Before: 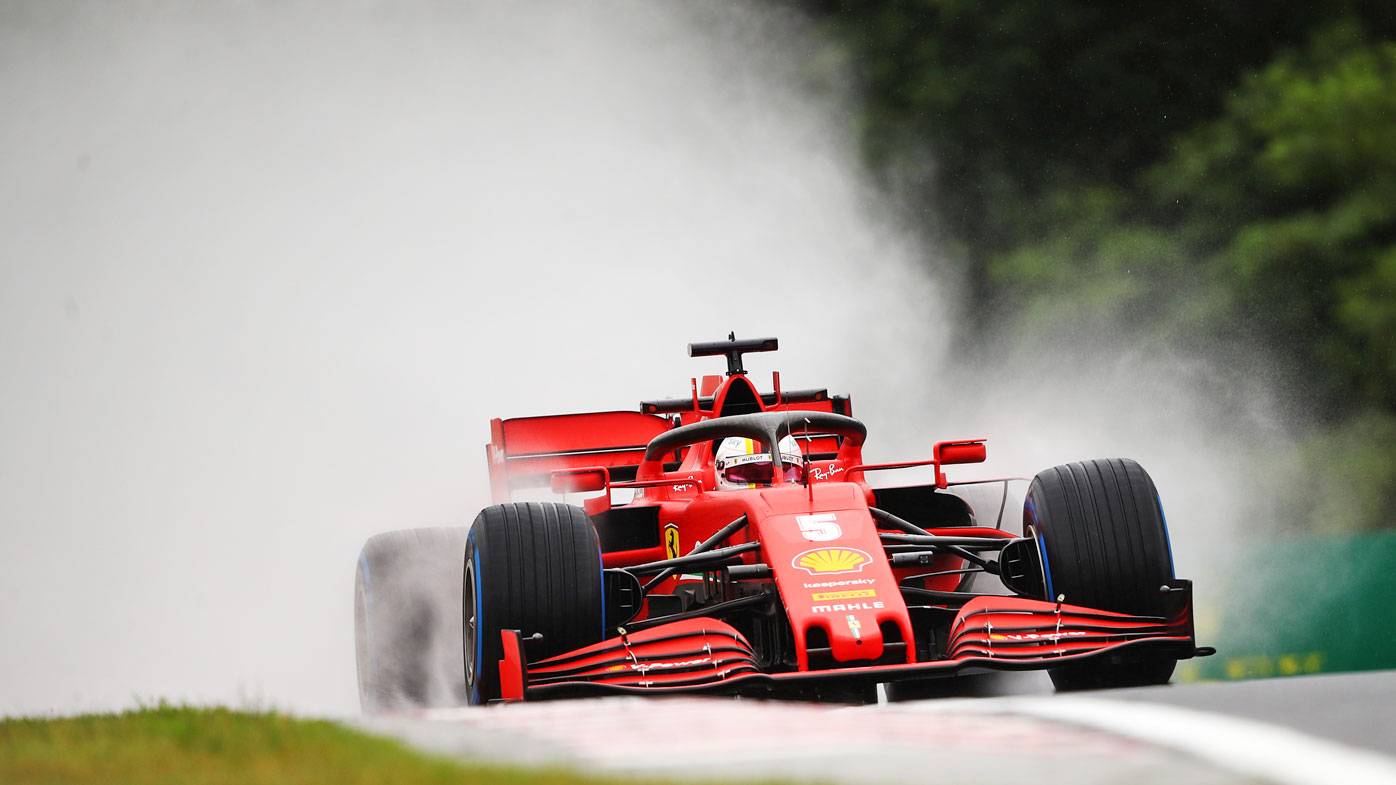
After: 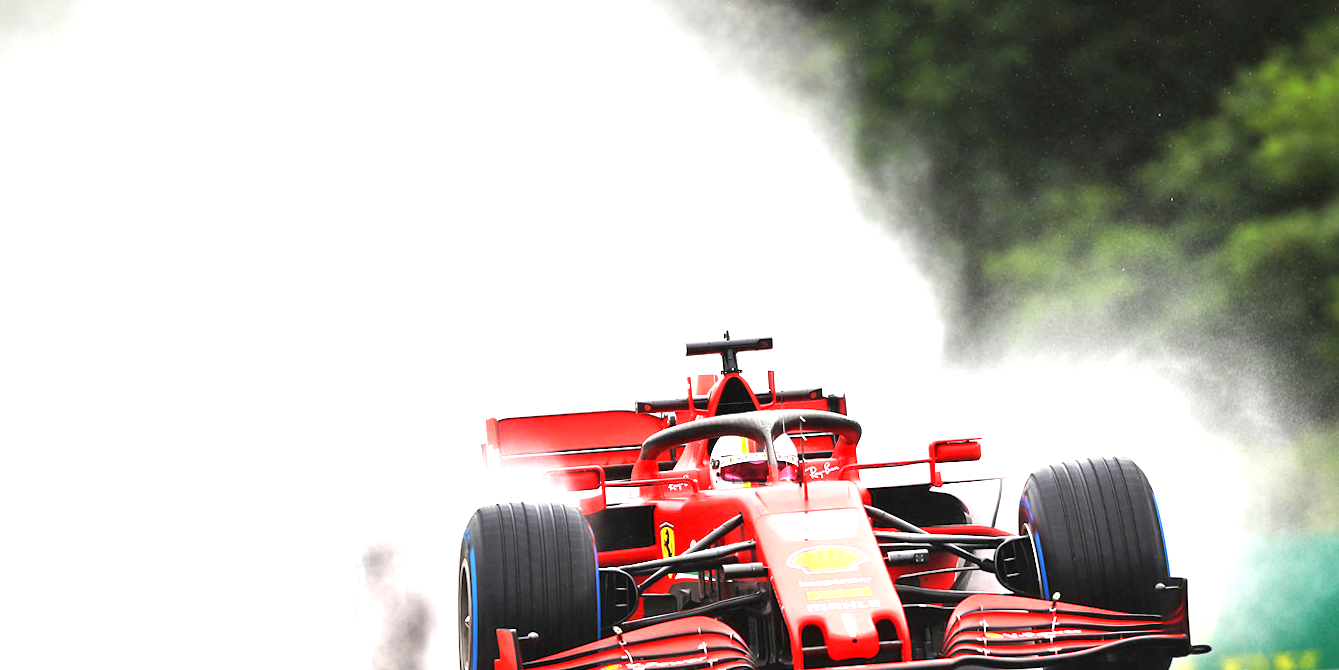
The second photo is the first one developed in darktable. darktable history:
exposure: black level correction 0, exposure 1.385 EV, compensate highlight preservation false
crop and rotate: angle 0.13°, left 0.205%, right 3.424%, bottom 14.228%
